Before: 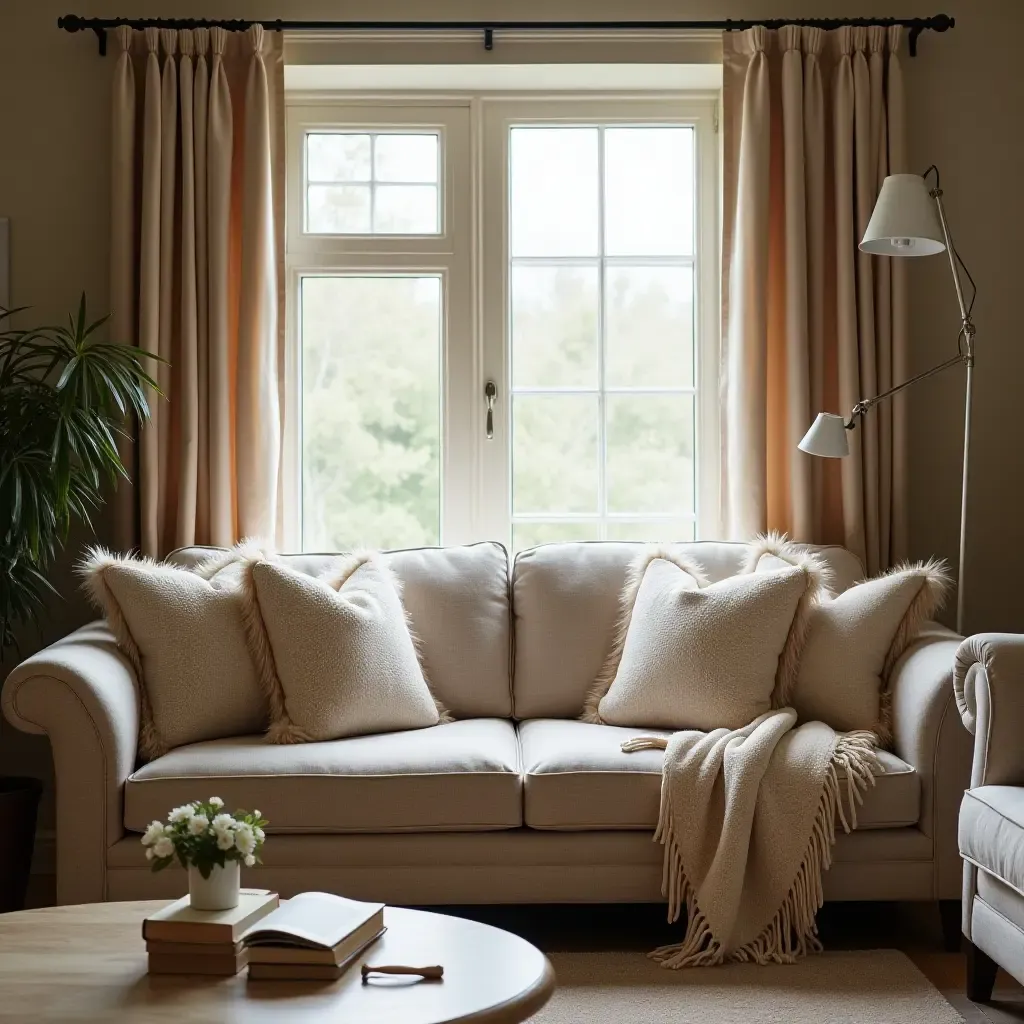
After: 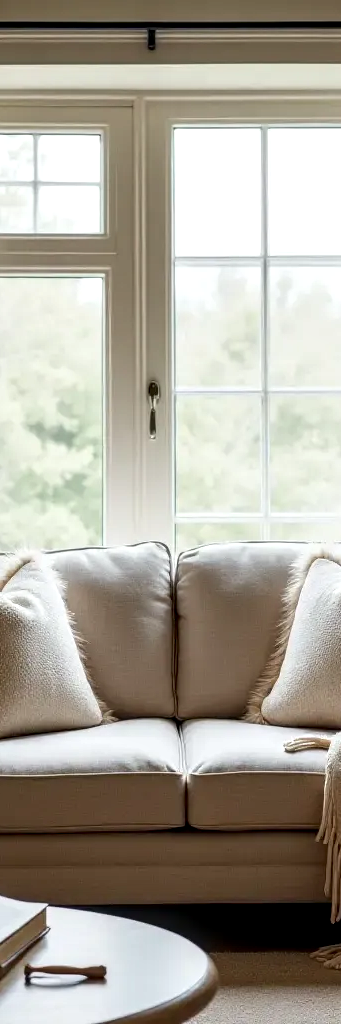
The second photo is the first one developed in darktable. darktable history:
crop: left 32.936%, right 33.671%
color zones: curves: ch1 [(0, 0.523) (0.143, 0.545) (0.286, 0.52) (0.429, 0.506) (0.571, 0.503) (0.714, 0.503) (0.857, 0.508) (1, 0.523)]
exposure: compensate exposure bias true, compensate highlight preservation false
local contrast: highlights 42%, shadows 64%, detail 137%, midtone range 0.518
